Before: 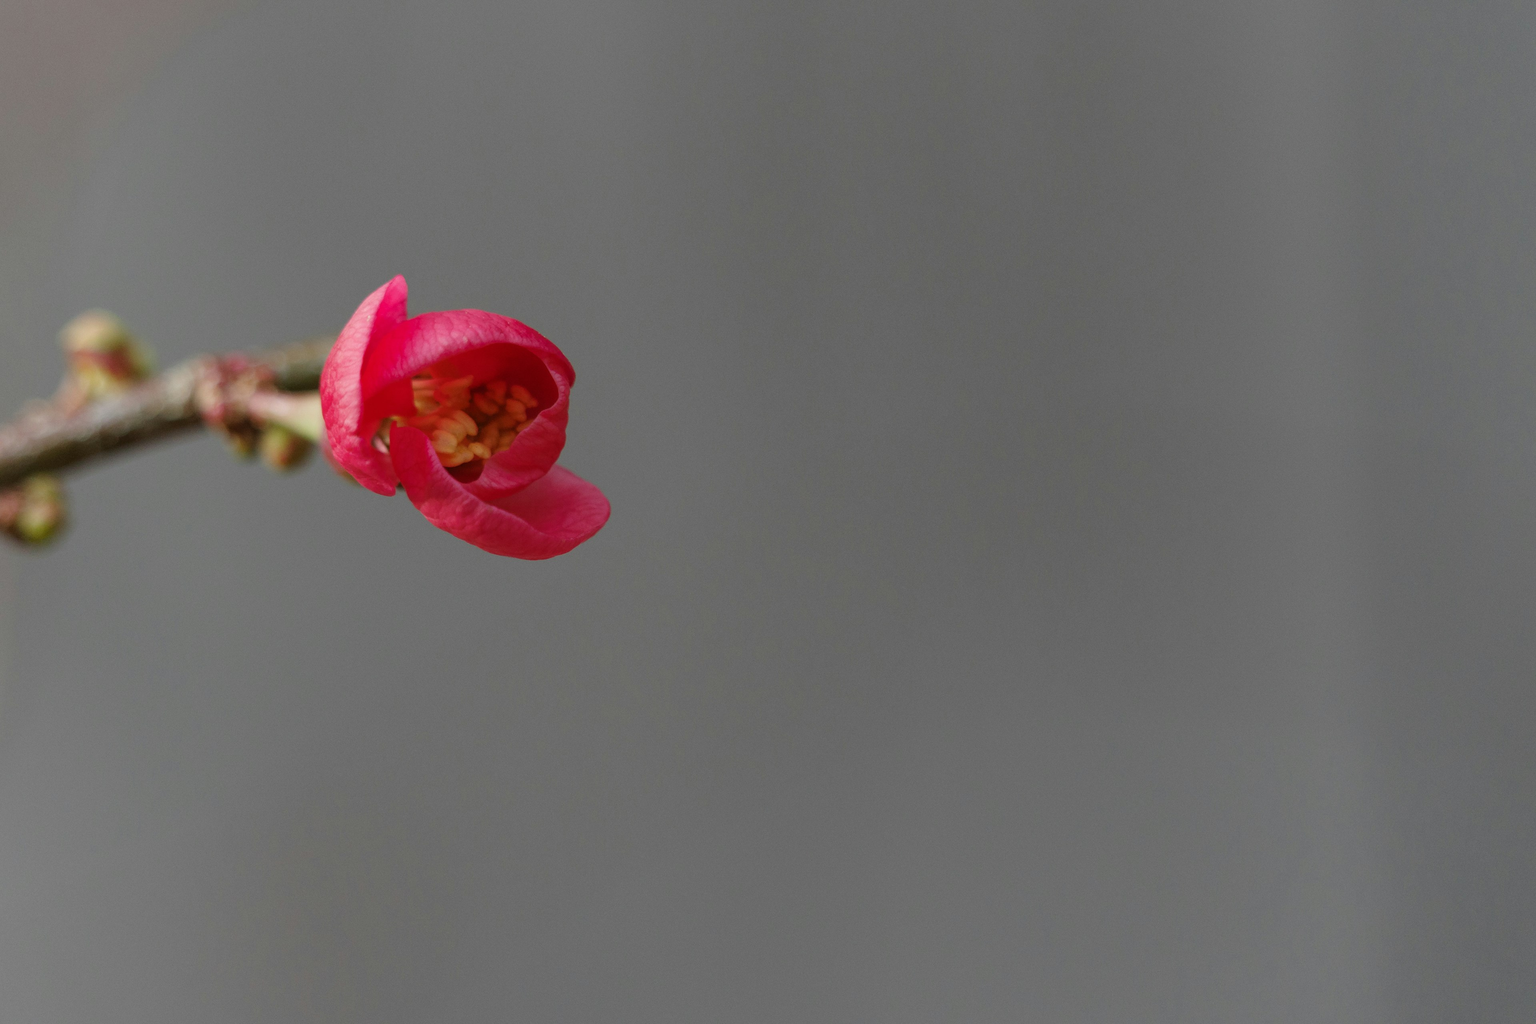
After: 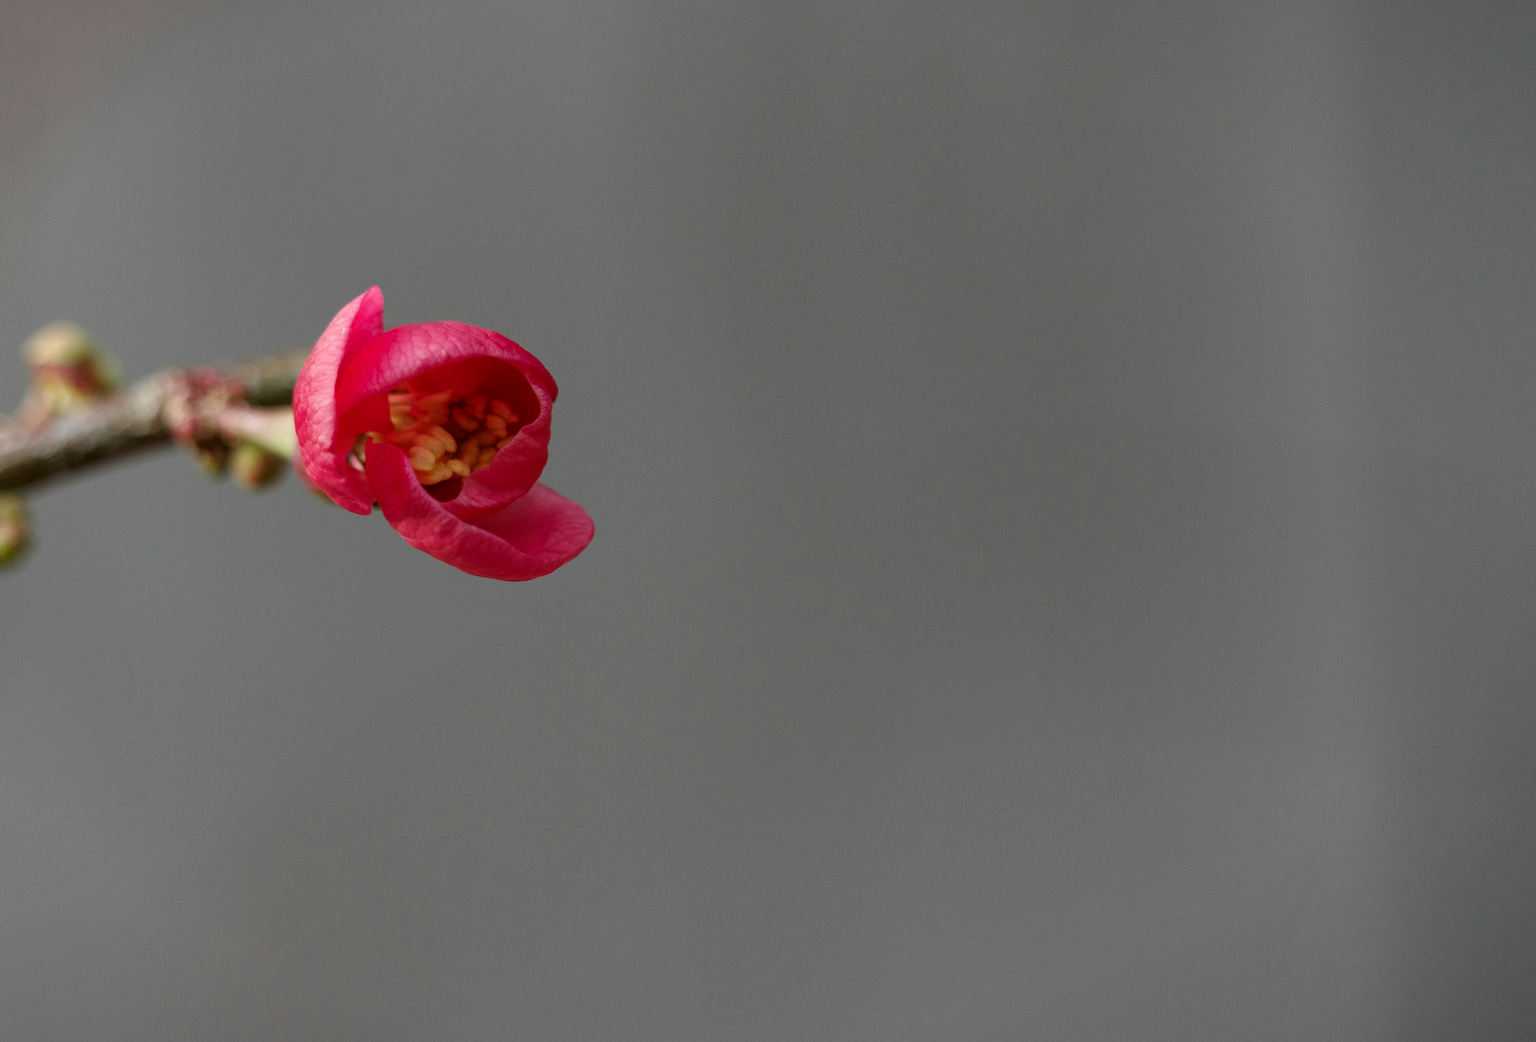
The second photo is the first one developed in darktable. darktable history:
crop and rotate: left 2.483%, right 1.151%, bottom 1.91%
local contrast: on, module defaults
vignetting: fall-off start 100.2%, brightness -0.381, saturation 0.013, center (-0.122, -0.007), width/height ratio 1.307
